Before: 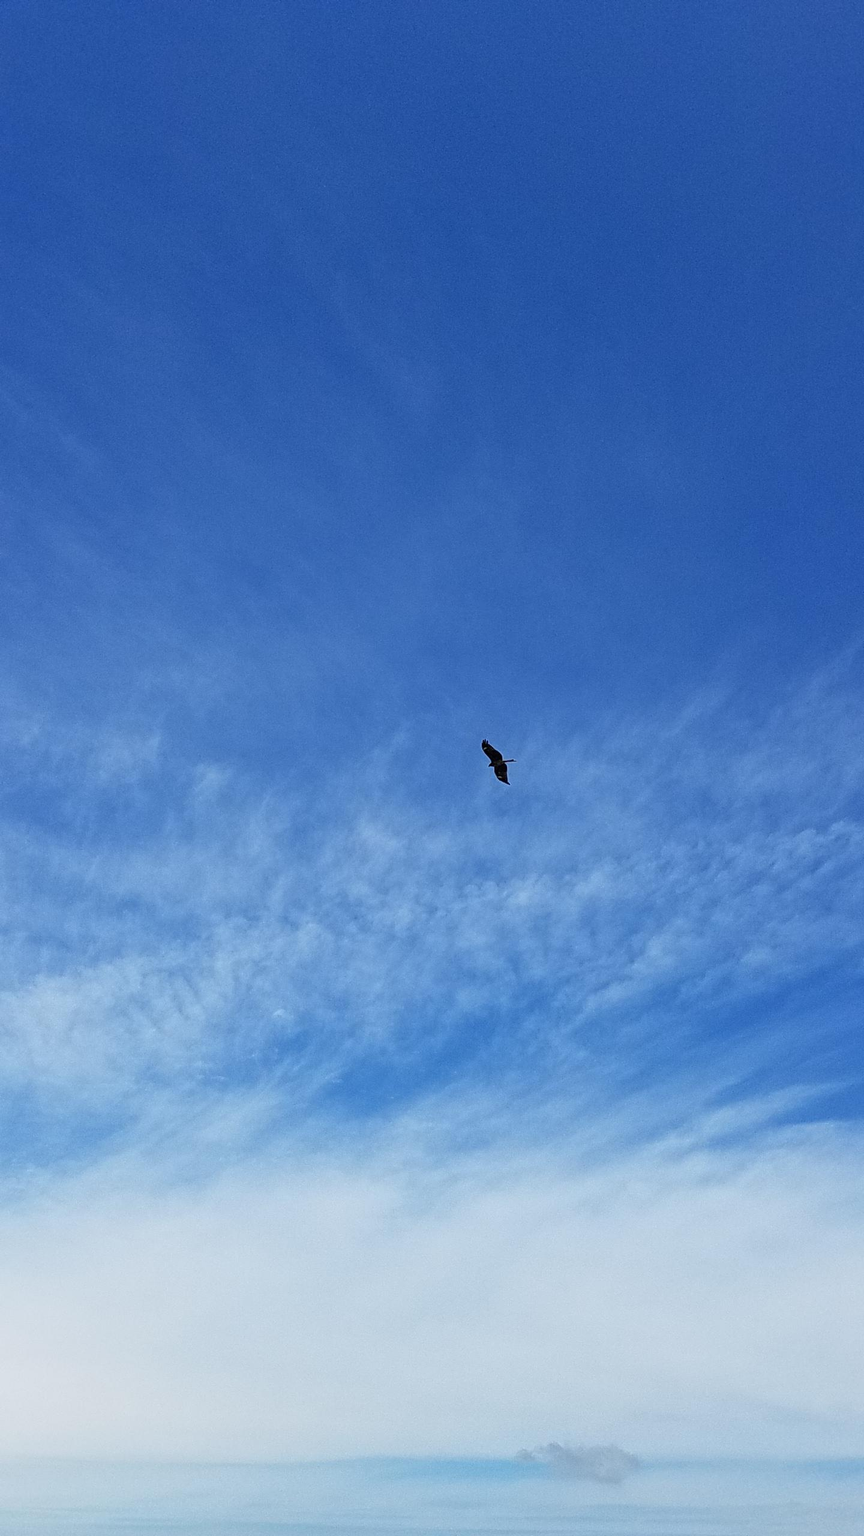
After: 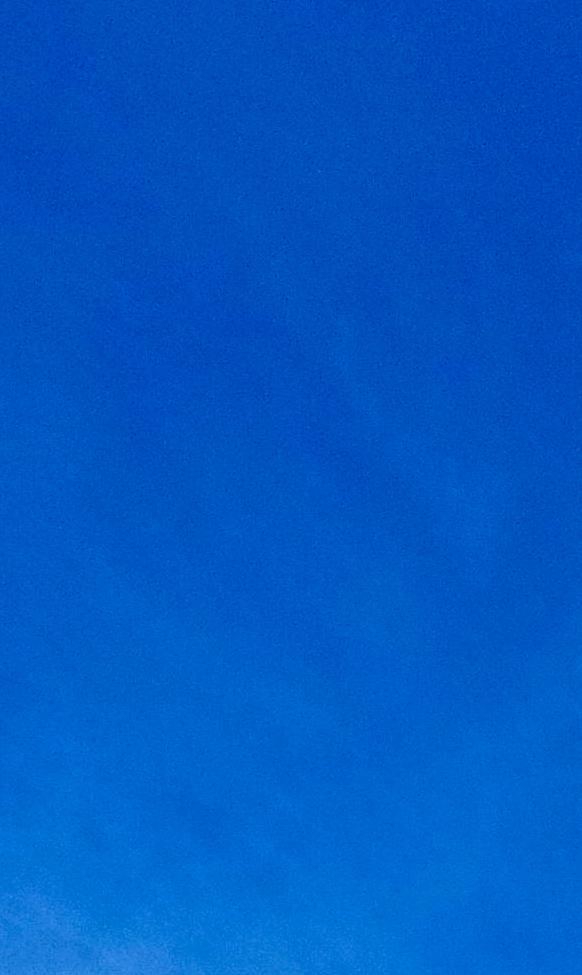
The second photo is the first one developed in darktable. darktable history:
local contrast: on, module defaults
color balance rgb: linear chroma grading › global chroma 14.504%, perceptual saturation grading › global saturation 10.884%, global vibrance 20%
exposure: black level correction 0.011, compensate exposure bias true, compensate highlight preservation false
crop: left 15.472%, top 5.444%, right 44.096%, bottom 56.453%
